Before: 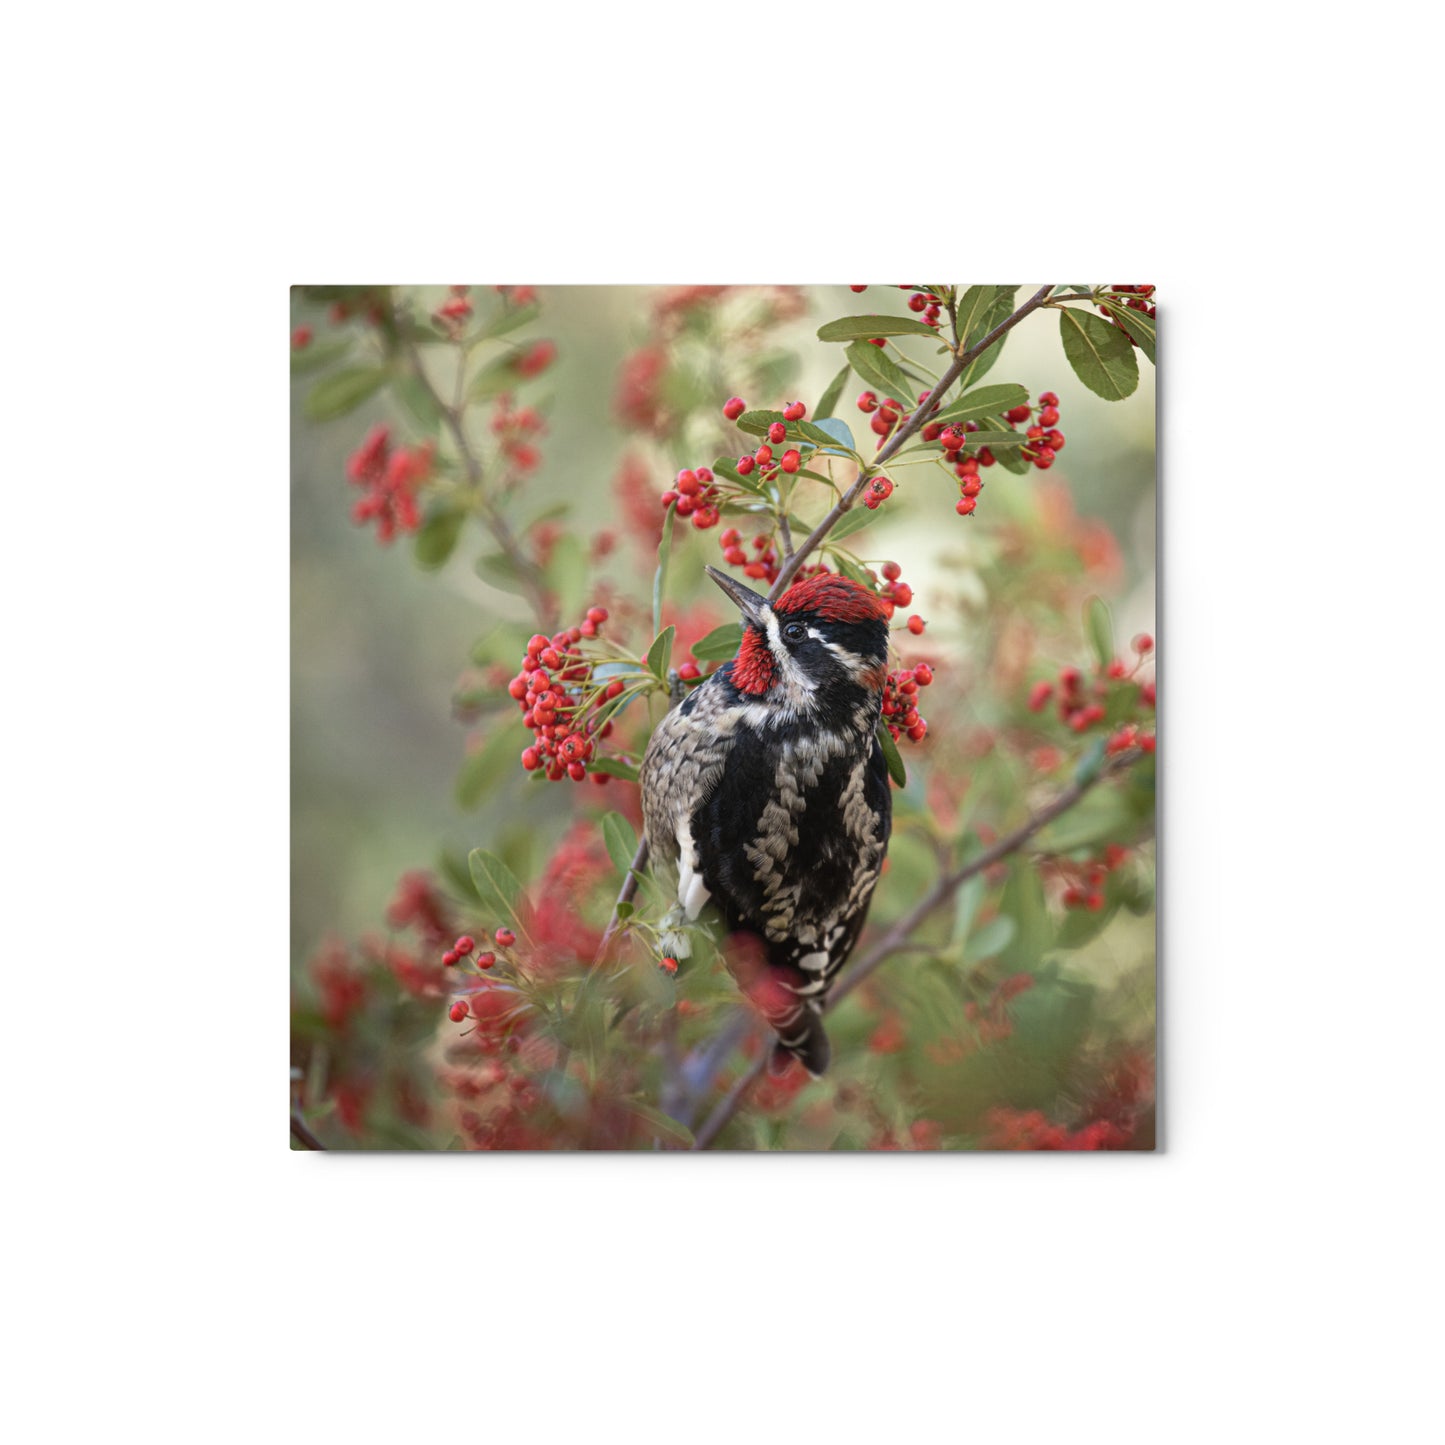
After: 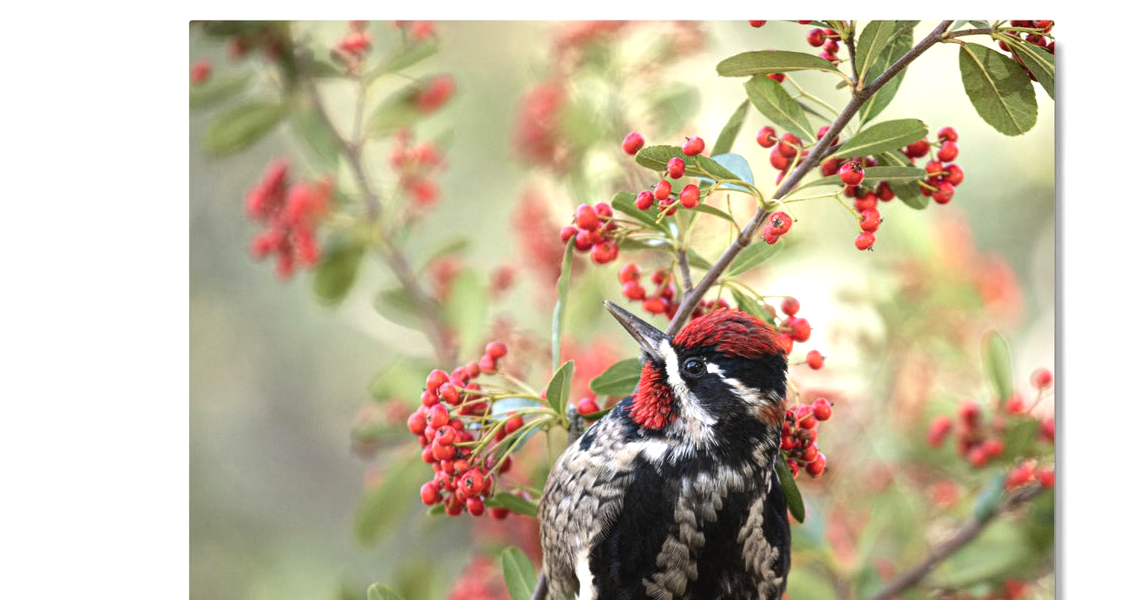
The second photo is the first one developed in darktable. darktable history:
tone equalizer: -8 EV 0.001 EV, -7 EV -0.002 EV, -6 EV 0.002 EV, -5 EV -0.03 EV, -4 EV -0.116 EV, -3 EV -0.169 EV, -2 EV 0.24 EV, -1 EV 0.702 EV, +0 EV 0.493 EV
crop: left 7.036%, top 18.398%, right 14.379%, bottom 40.043%
white balance: red 1, blue 1
